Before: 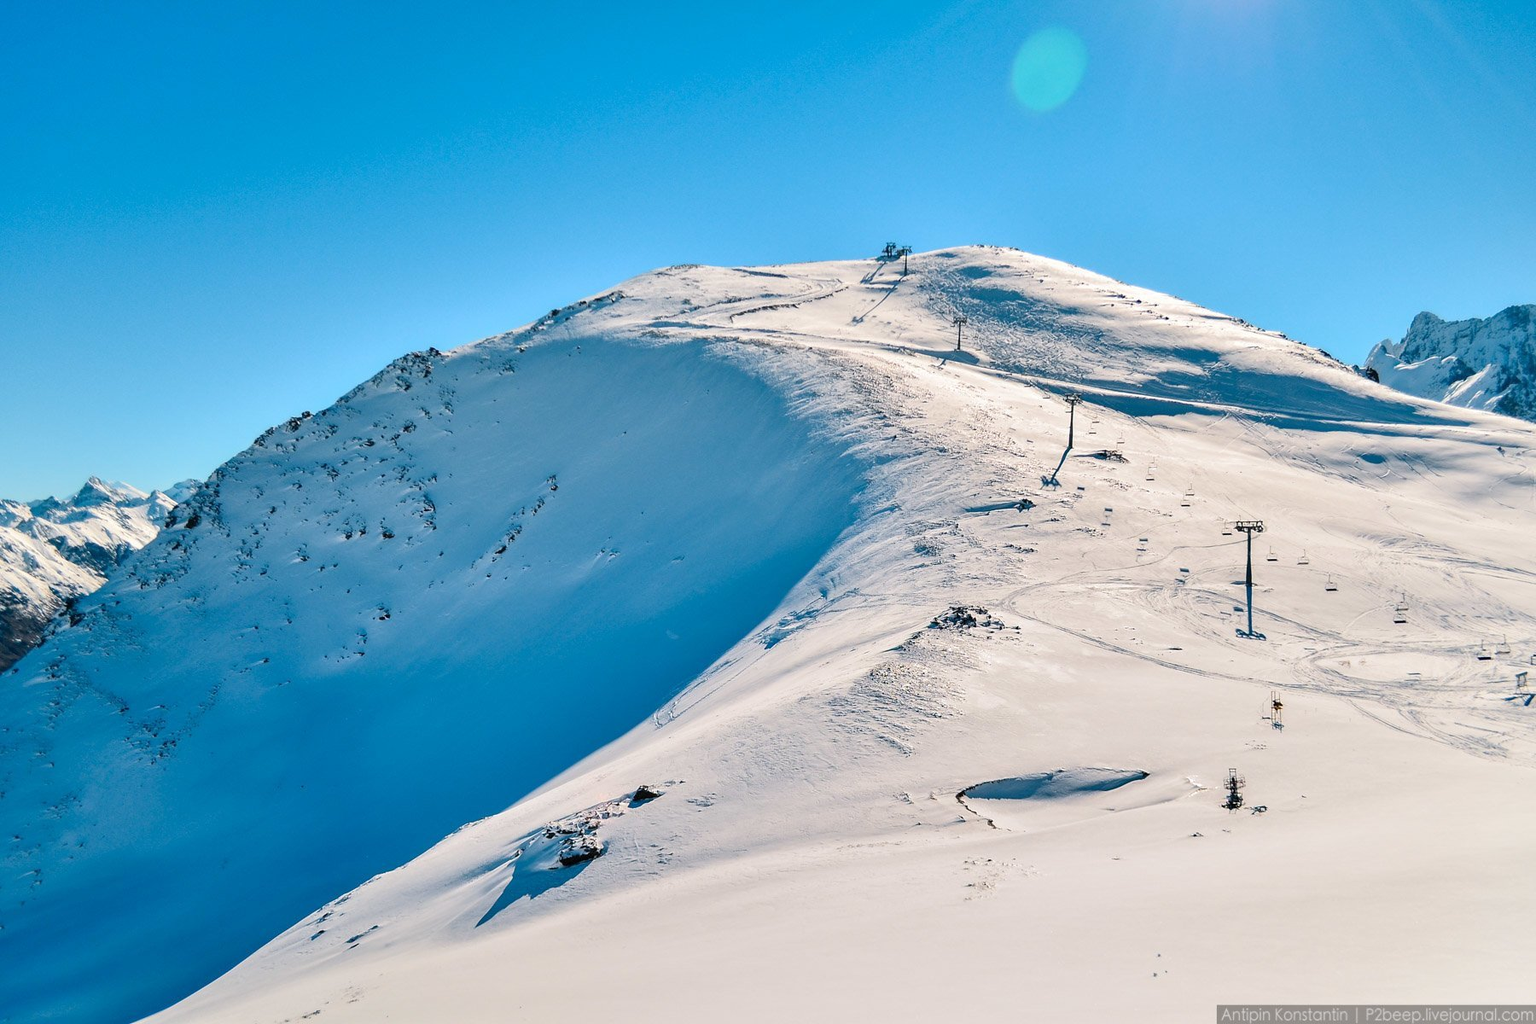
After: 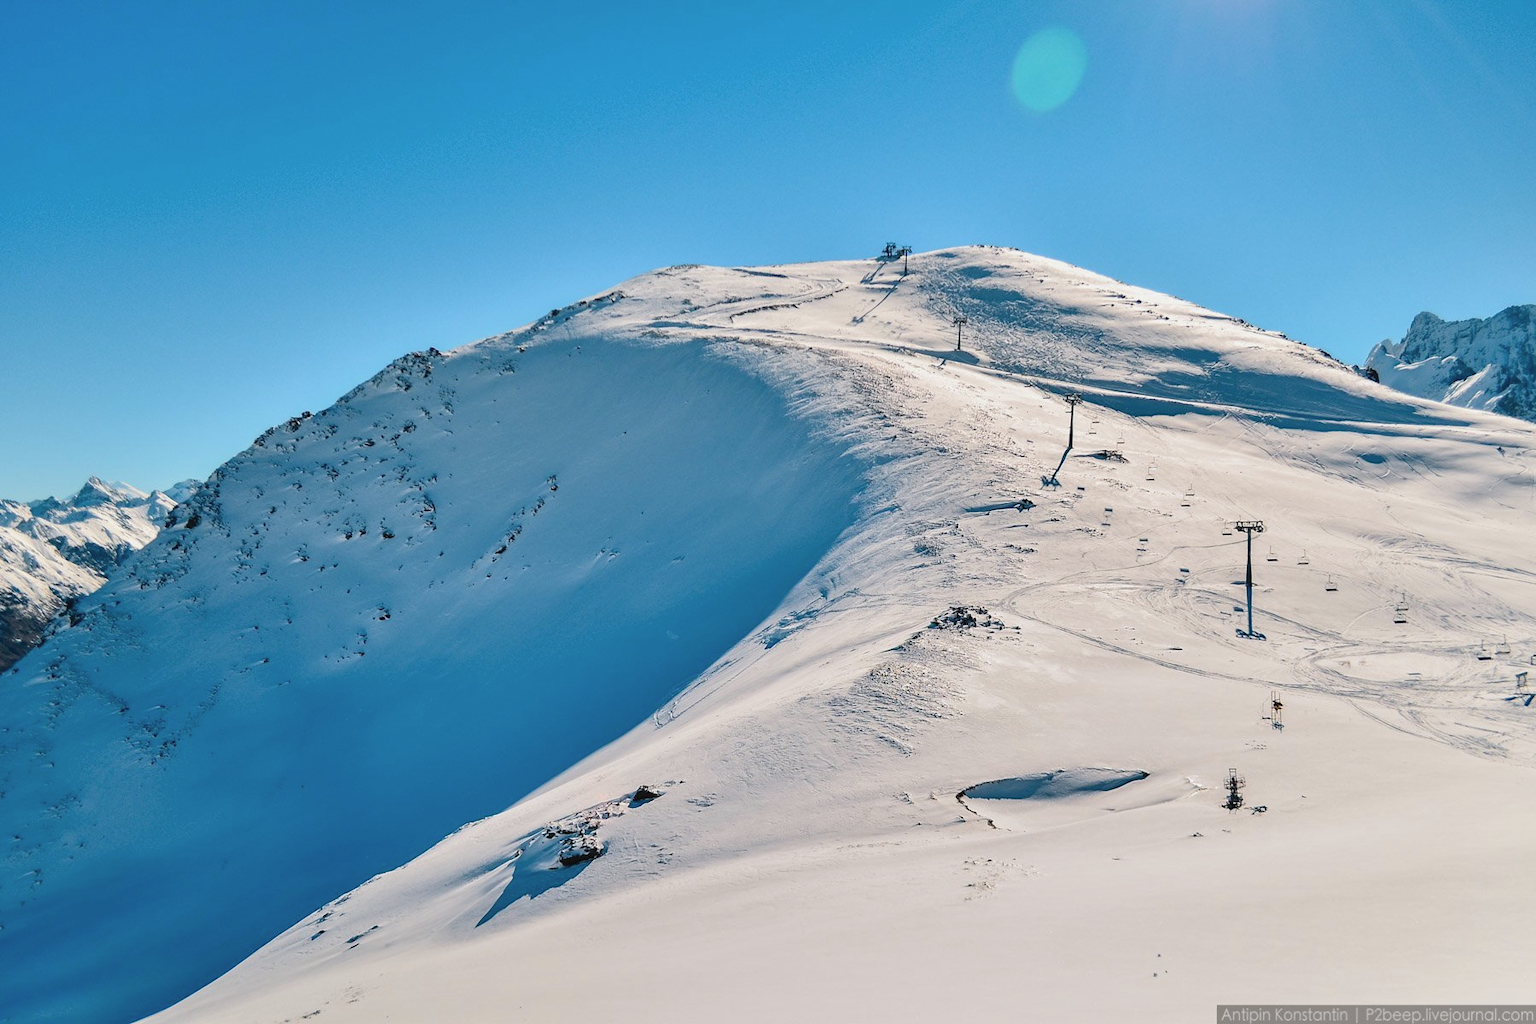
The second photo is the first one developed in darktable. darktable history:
contrast brightness saturation: contrast -0.08, brightness -0.036, saturation -0.113
